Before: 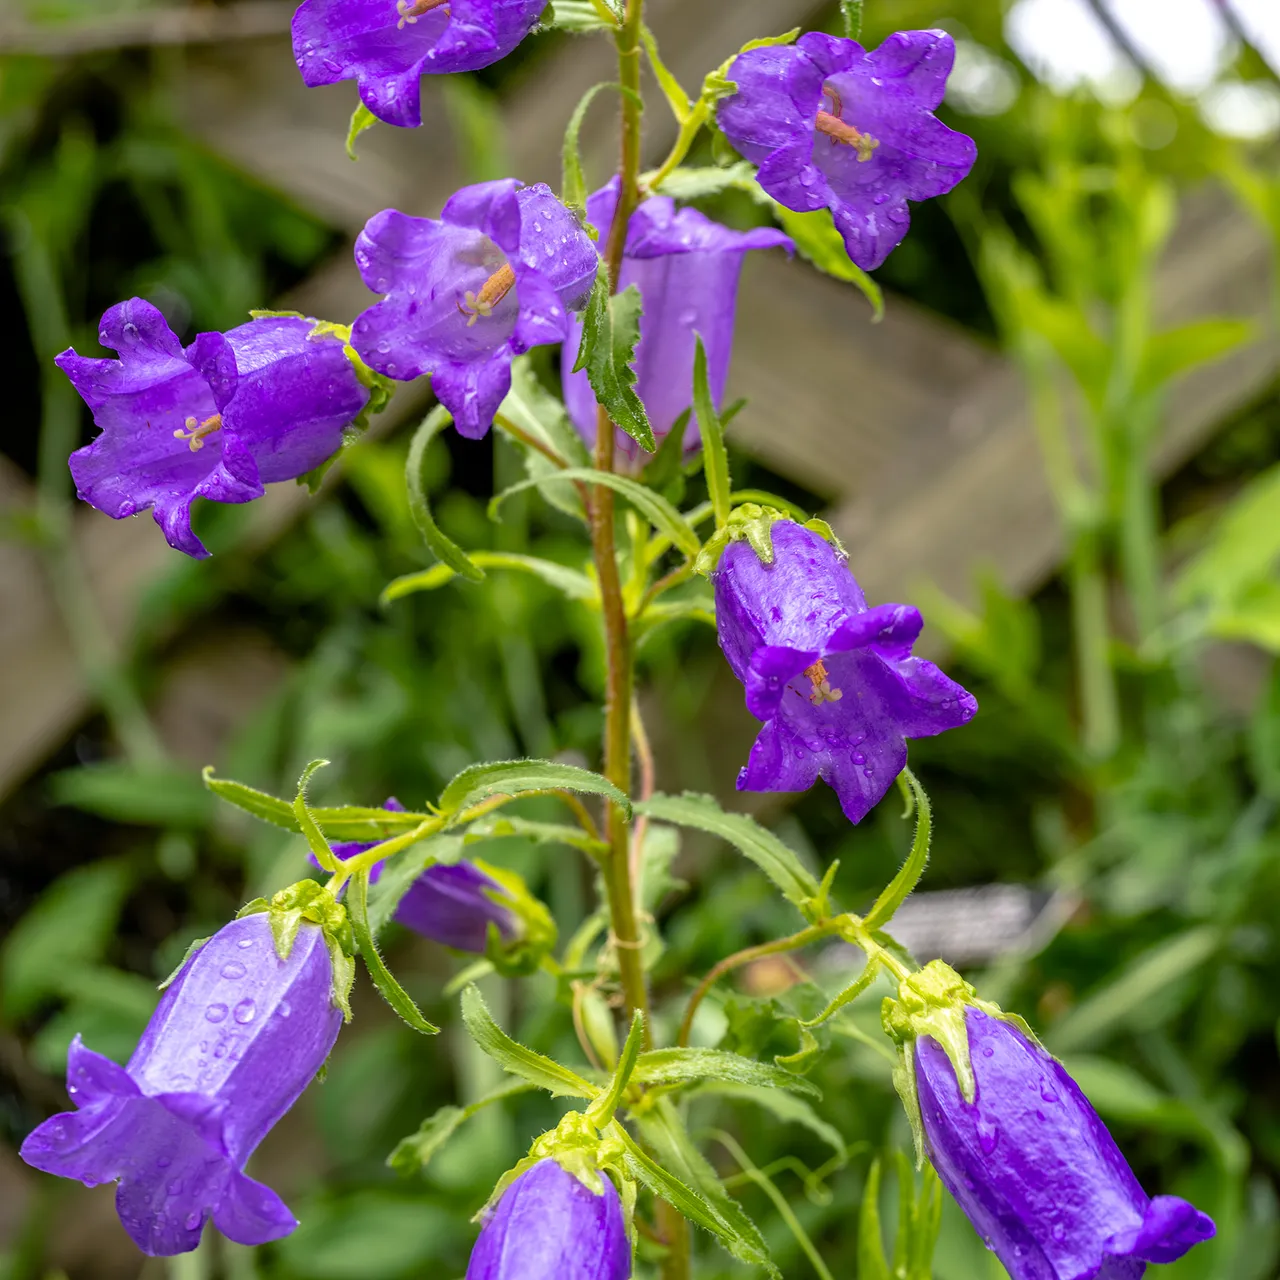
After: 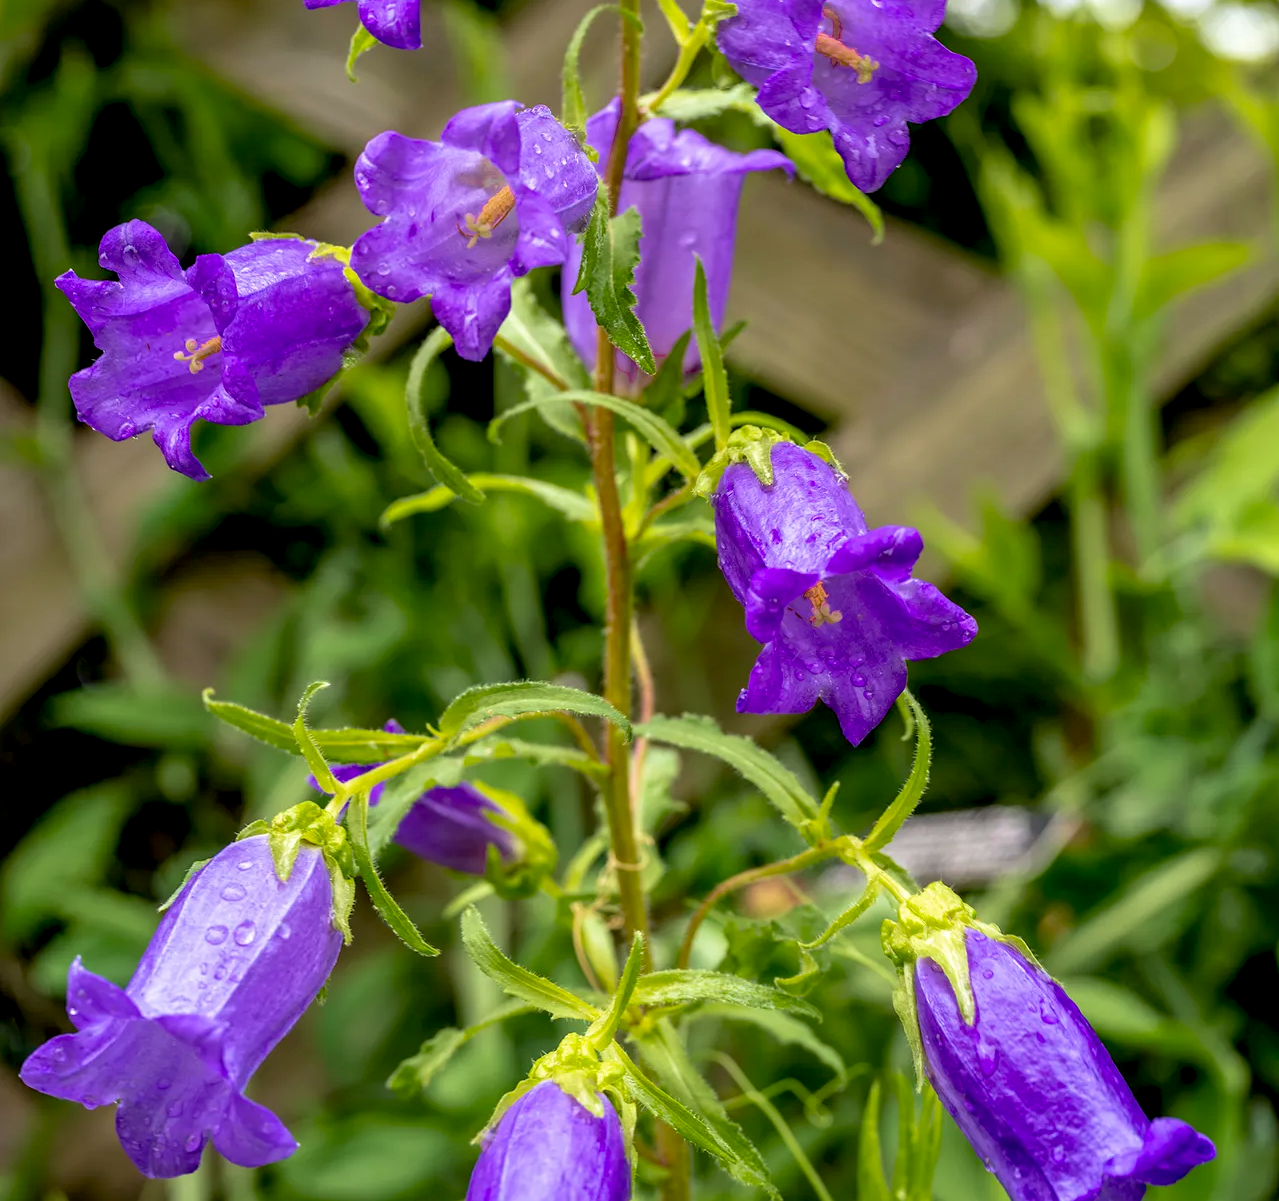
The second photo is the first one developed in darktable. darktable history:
exposure: black level correction 0.009, compensate highlight preservation false
tone equalizer: -8 EV -0.562 EV
velvia: on, module defaults
crop and rotate: top 6.156%
